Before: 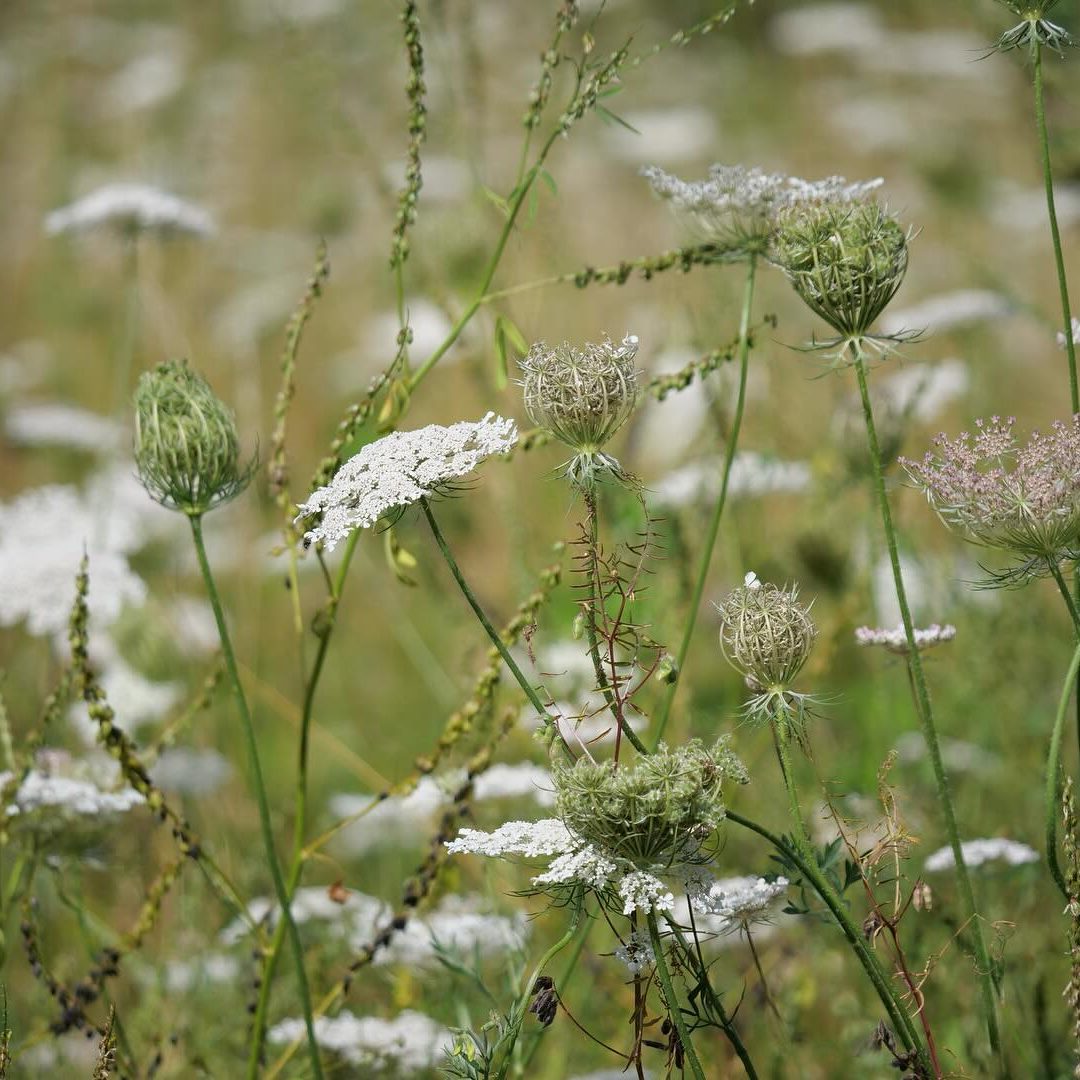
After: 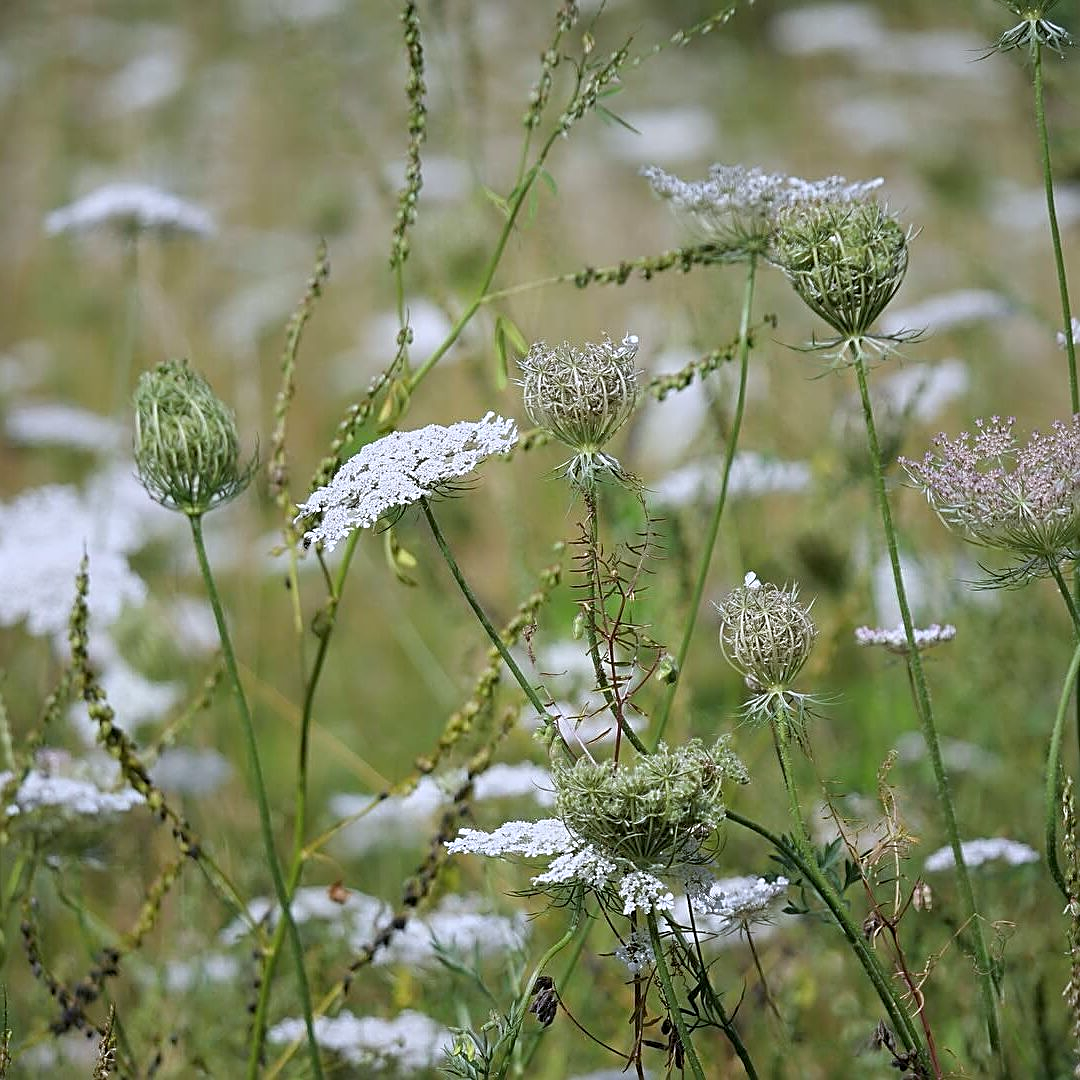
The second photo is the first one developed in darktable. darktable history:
white balance: red 0.967, blue 1.119, emerald 0.756
sharpen: amount 0.75
